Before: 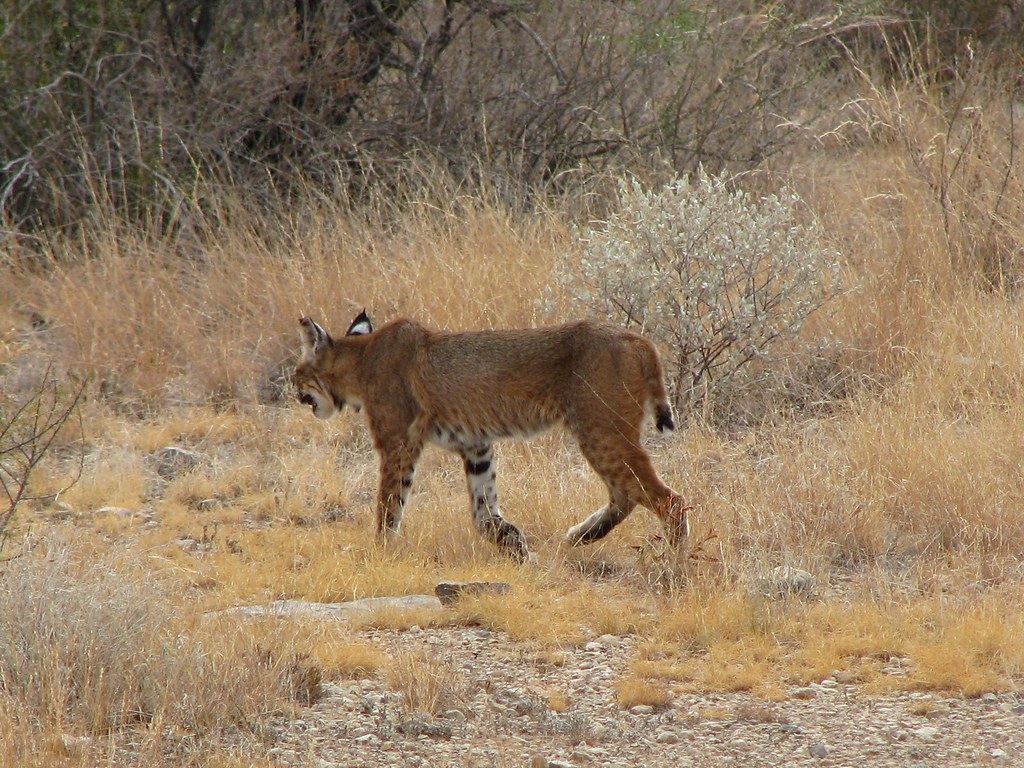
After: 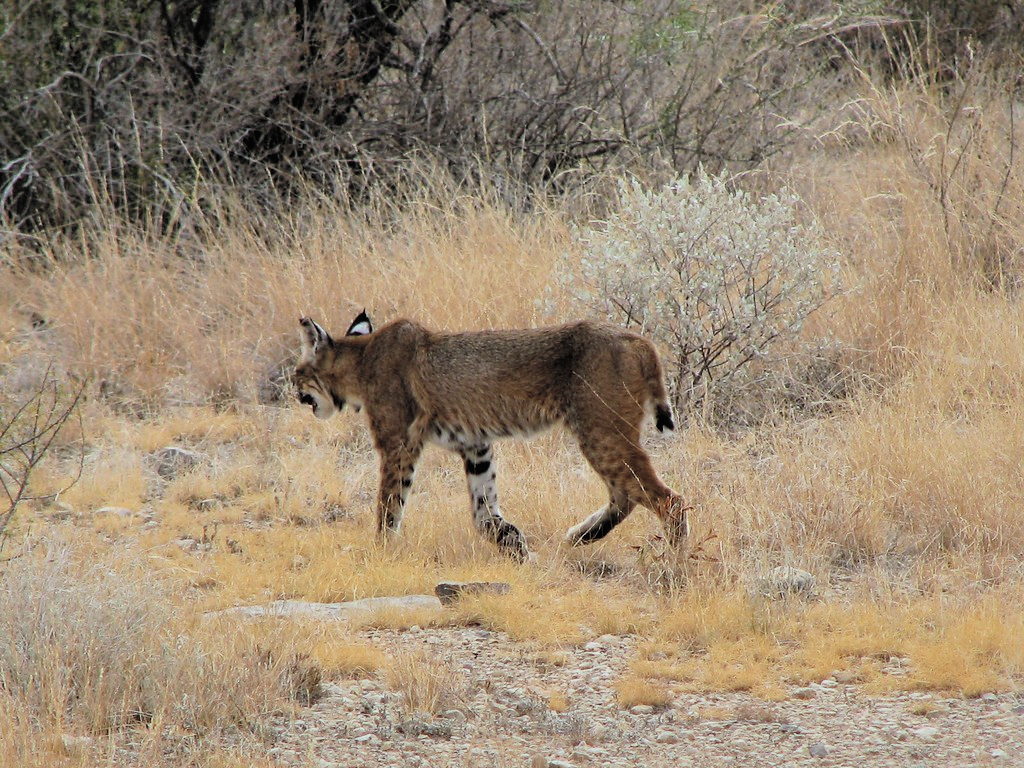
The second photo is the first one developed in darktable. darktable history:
filmic rgb: black relative exposure -5 EV, hardness 2.88, contrast 1.5
white balance: red 0.974, blue 1.044
shadows and highlights: on, module defaults
contrast brightness saturation: brightness 0.15
